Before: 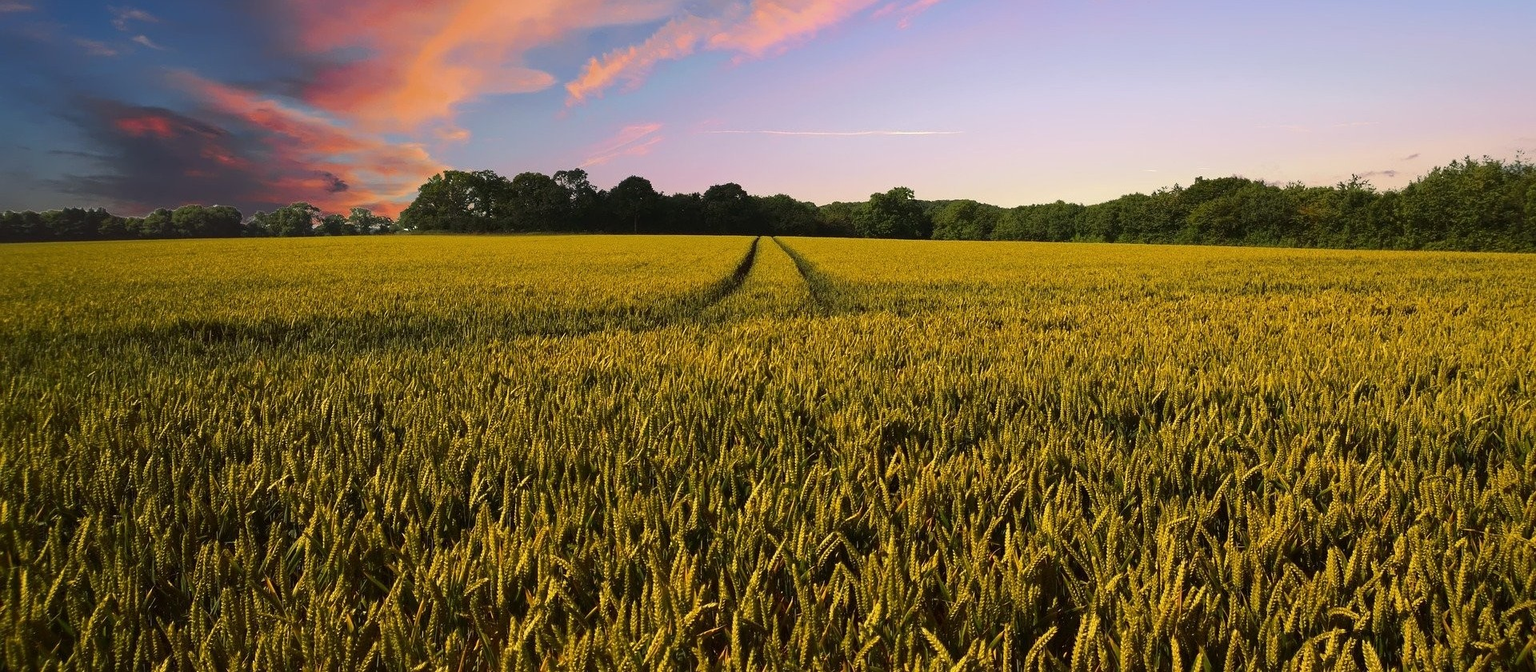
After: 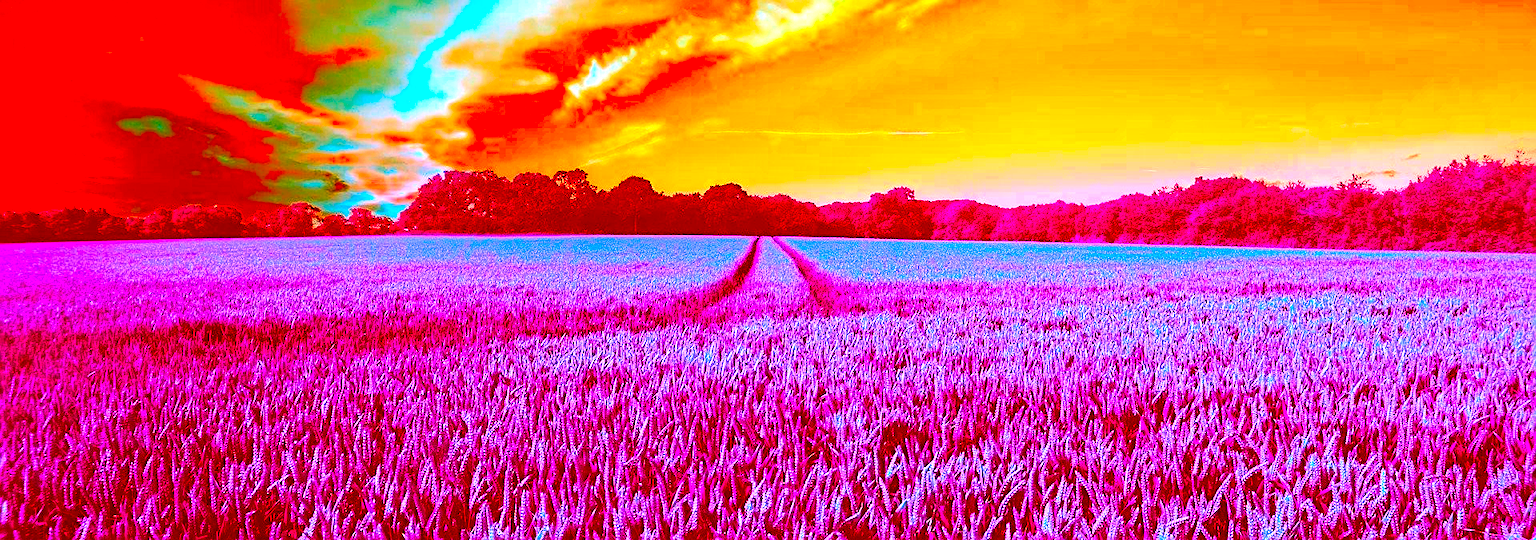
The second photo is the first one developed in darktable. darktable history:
haze removal: compatibility mode true, adaptive false
crop: bottom 19.54%
exposure: black level correction 0, exposure 1.188 EV, compensate highlight preservation false
sharpen: on, module defaults
local contrast: on, module defaults
contrast brightness saturation: contrast 0.038, saturation 0.163
color correction: highlights a* -39.2, highlights b* -39.69, shadows a* -39.24, shadows b* -39.23, saturation -2.96
